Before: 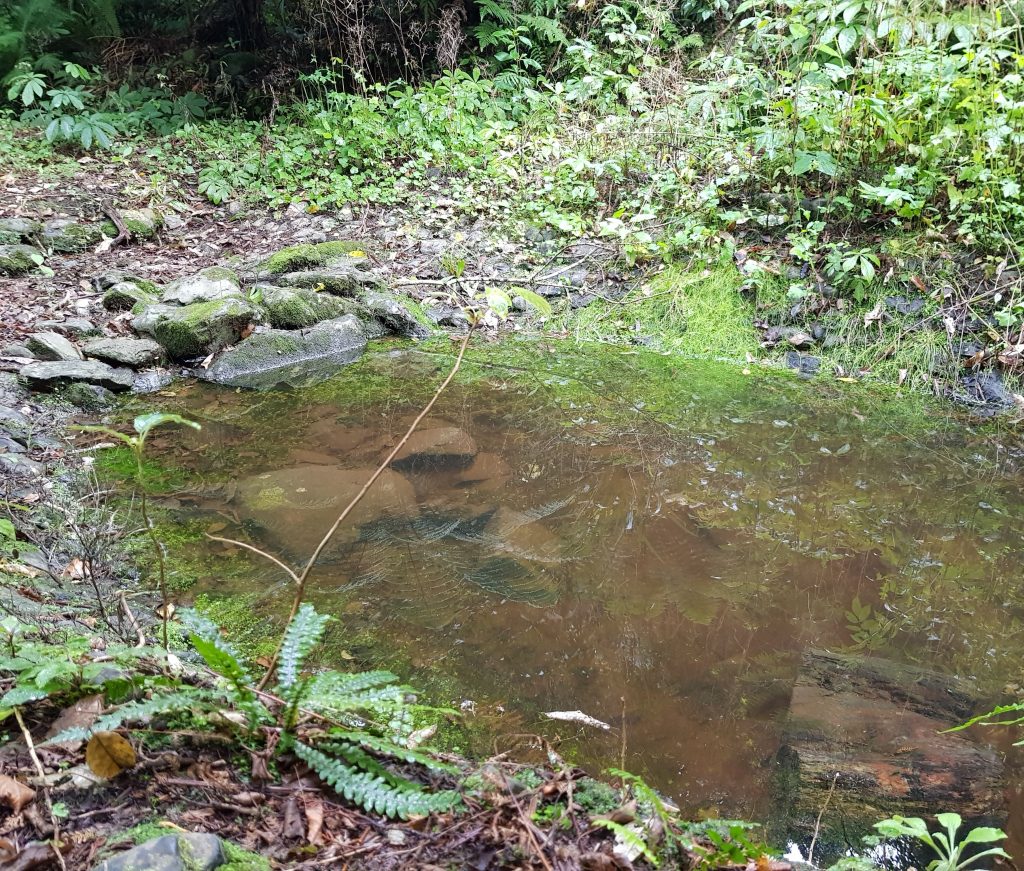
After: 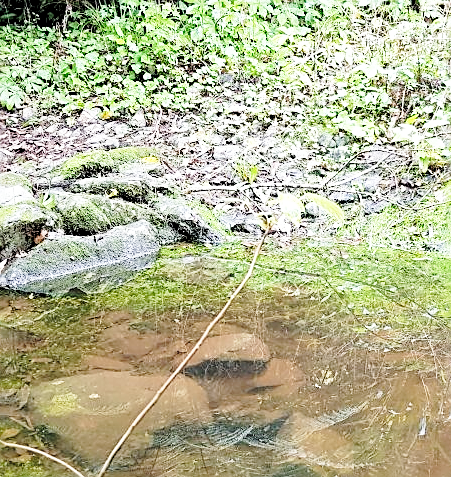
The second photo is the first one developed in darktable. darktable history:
sharpen: amount 0.55
base curve: curves: ch0 [(0, 0) (0.028, 0.03) (0.121, 0.232) (0.46, 0.748) (0.859, 0.968) (1, 1)], preserve colors none
rgb levels: levels [[0.013, 0.434, 0.89], [0, 0.5, 1], [0, 0.5, 1]]
crop: left 20.248%, top 10.86%, right 35.675%, bottom 34.321%
